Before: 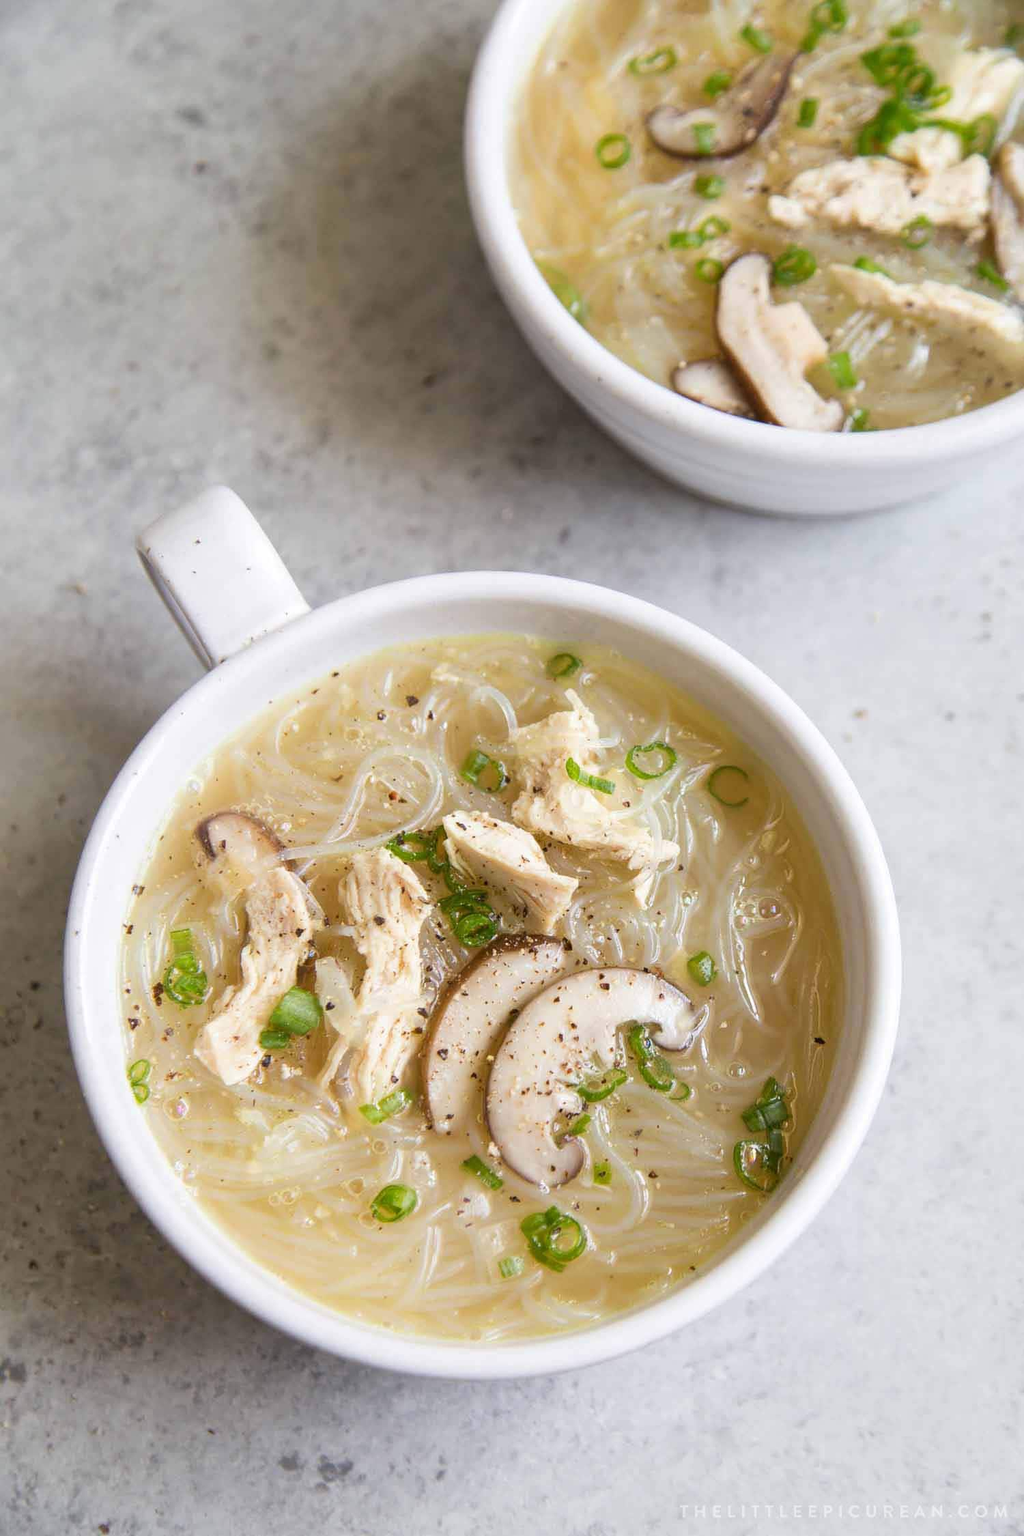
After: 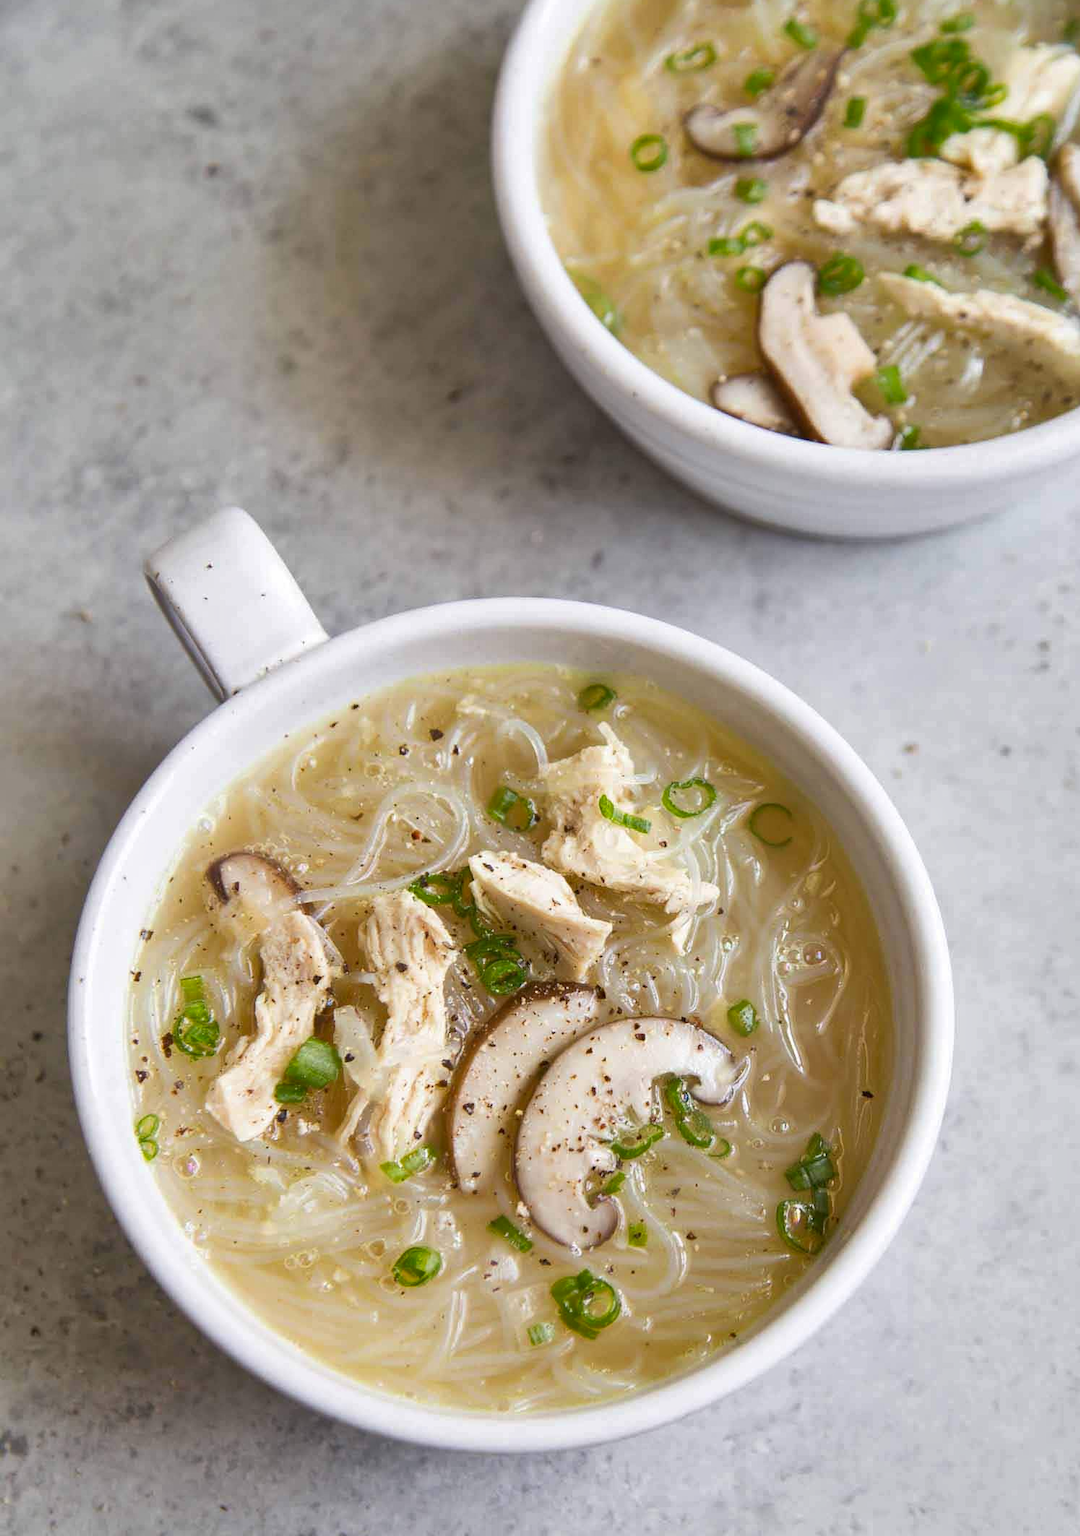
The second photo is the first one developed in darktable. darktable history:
crop: top 0.448%, right 0.264%, bottom 5.045%
shadows and highlights: shadows 60, soften with gaussian
